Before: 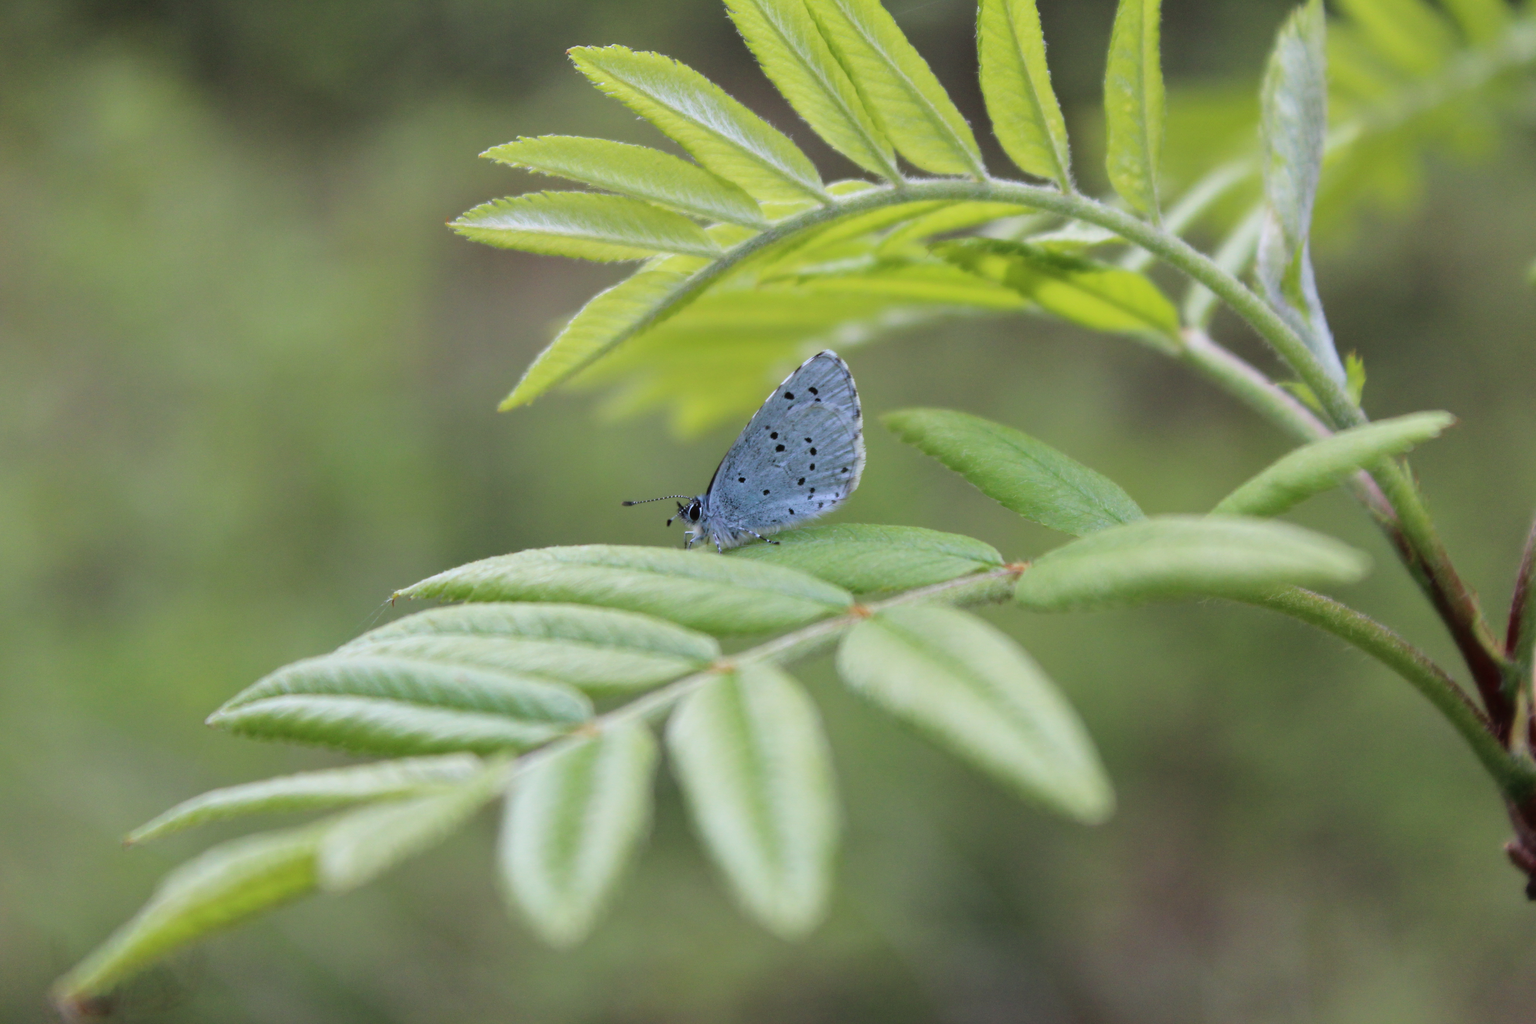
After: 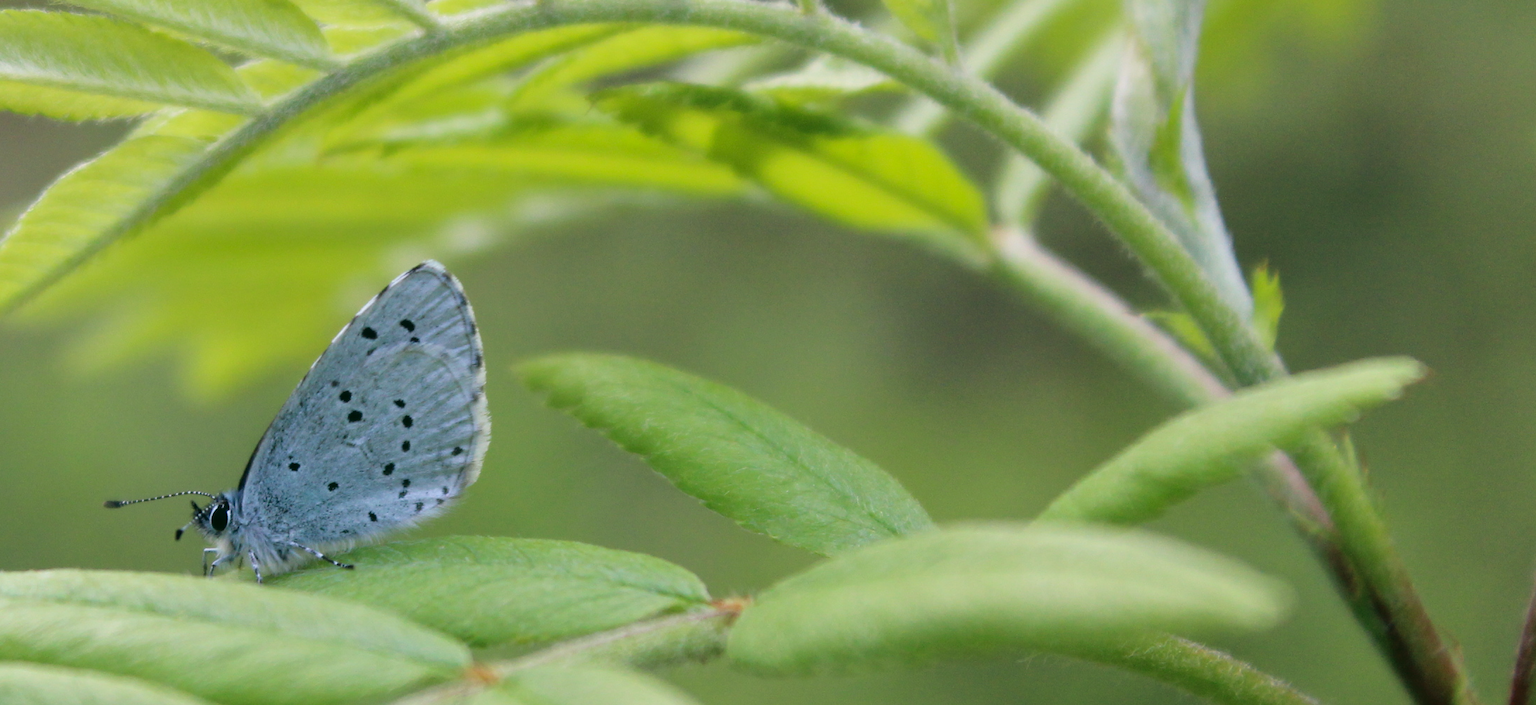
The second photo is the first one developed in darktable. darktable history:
crop: left 36.249%, top 18.18%, right 0.688%, bottom 38.349%
color correction: highlights a* -0.391, highlights b* 9.11, shadows a* -8.83, shadows b* 0.49
